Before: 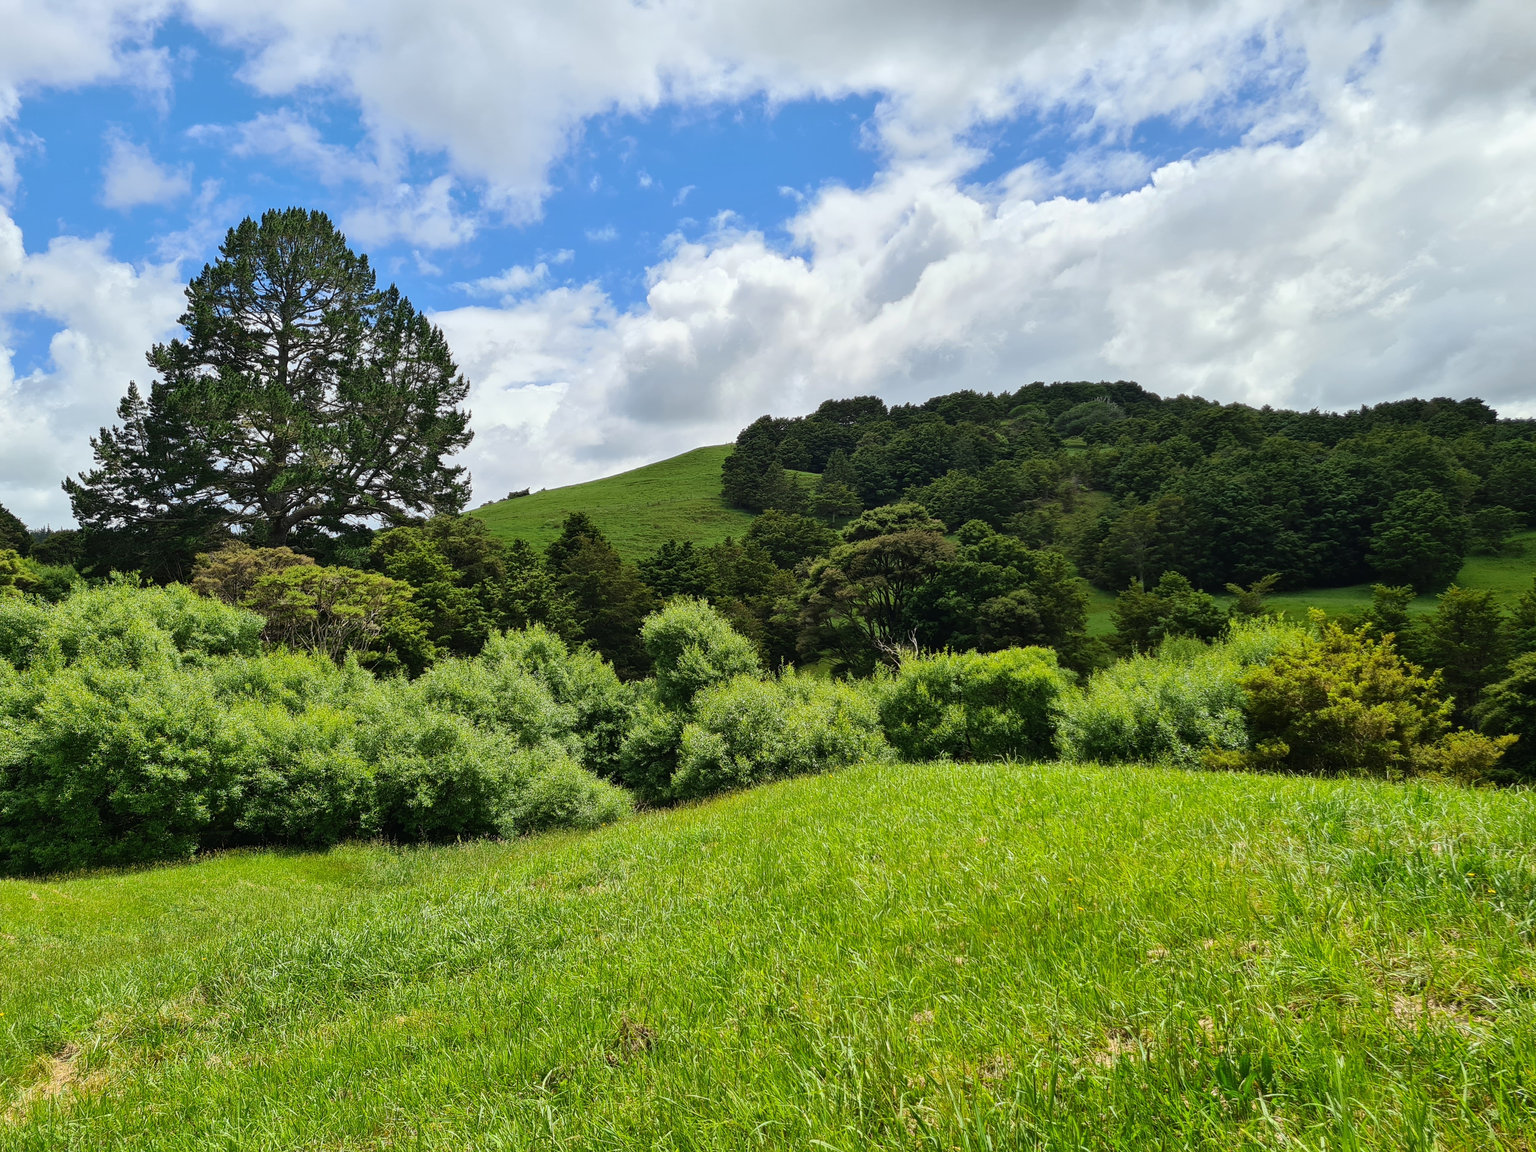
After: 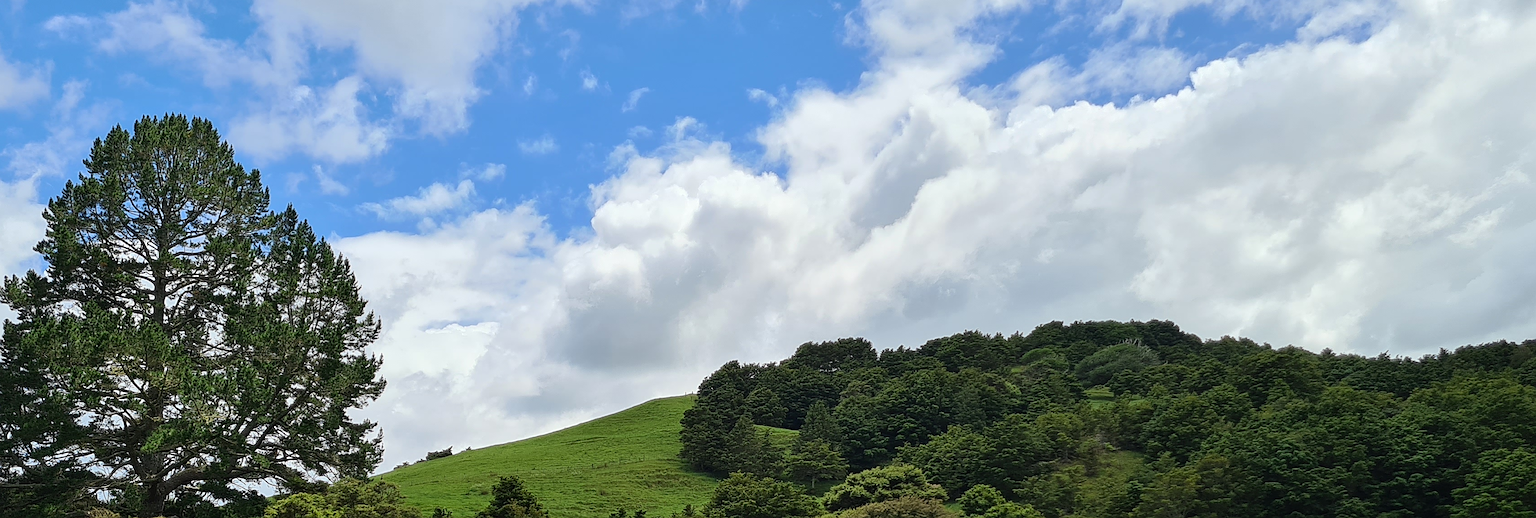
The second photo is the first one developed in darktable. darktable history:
sharpen: on, module defaults
crop and rotate: left 9.712%, top 9.705%, right 6.047%, bottom 52.348%
